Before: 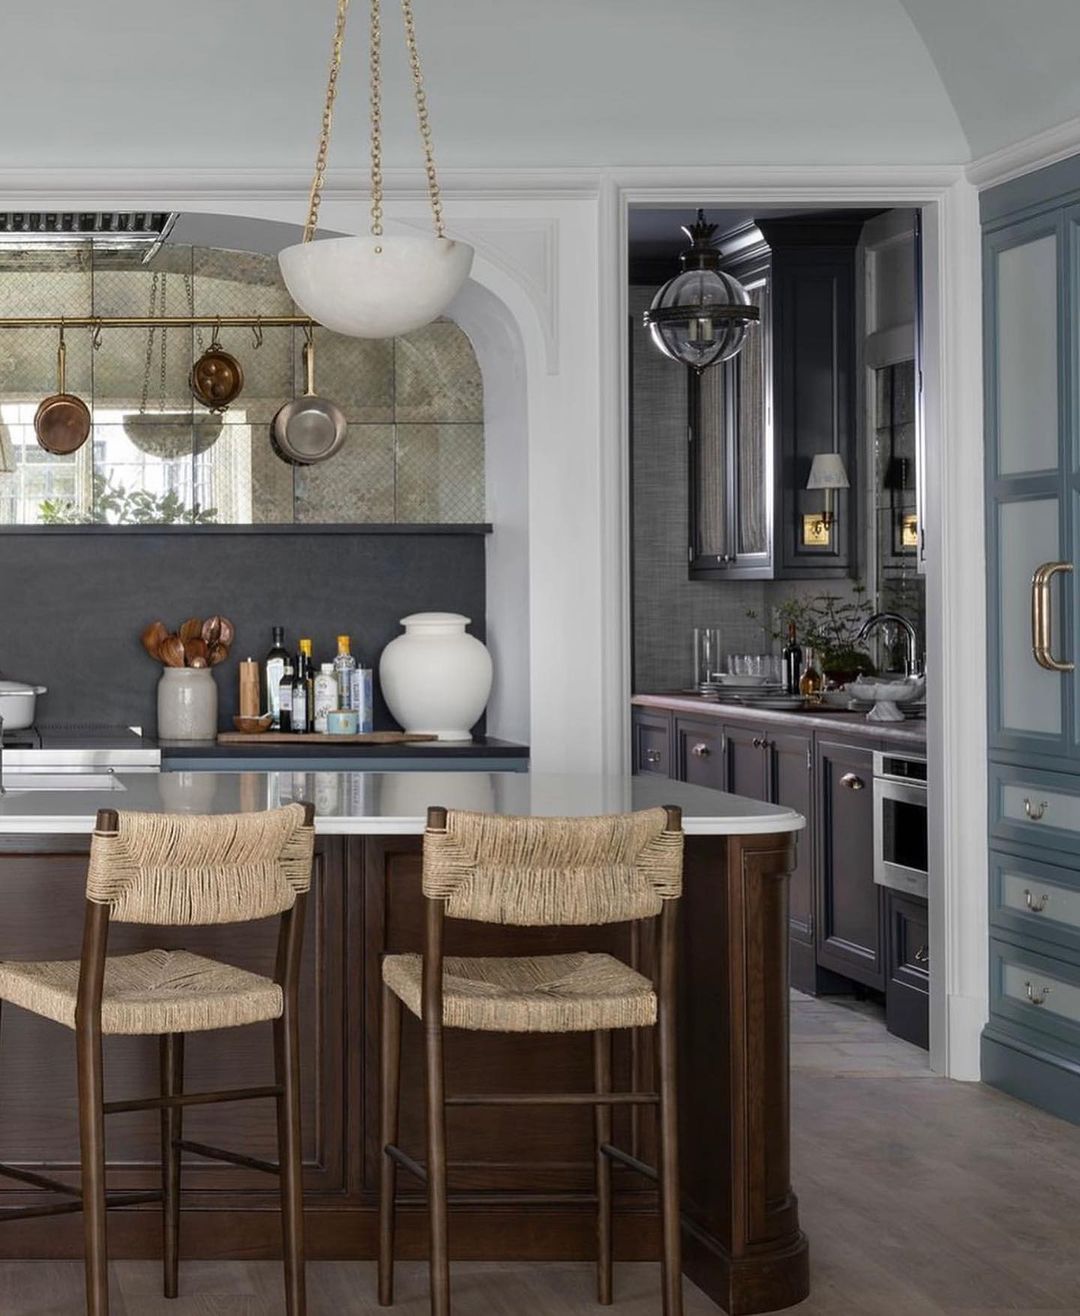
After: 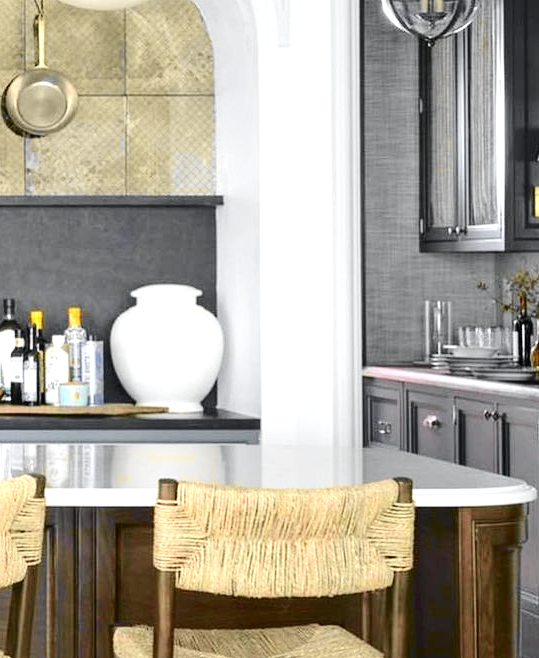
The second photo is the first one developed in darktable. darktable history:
crop: left 25%, top 25%, right 25%, bottom 25%
exposure: black level correction 0, exposure 1.2 EV, compensate exposure bias true, compensate highlight preservation false
tone curve: curves: ch0 [(0, 0) (0.071, 0.047) (0.266, 0.26) (0.483, 0.554) (0.753, 0.811) (1, 0.983)]; ch1 [(0, 0) (0.346, 0.307) (0.408, 0.387) (0.463, 0.465) (0.482, 0.493) (0.502, 0.499) (0.517, 0.502) (0.55, 0.548) (0.597, 0.61) (0.651, 0.698) (1, 1)]; ch2 [(0, 0) (0.346, 0.34) (0.434, 0.46) (0.485, 0.494) (0.5, 0.498) (0.517, 0.506) (0.526, 0.545) (0.583, 0.61) (0.625, 0.659) (1, 1)], color space Lab, independent channels, preserve colors none
